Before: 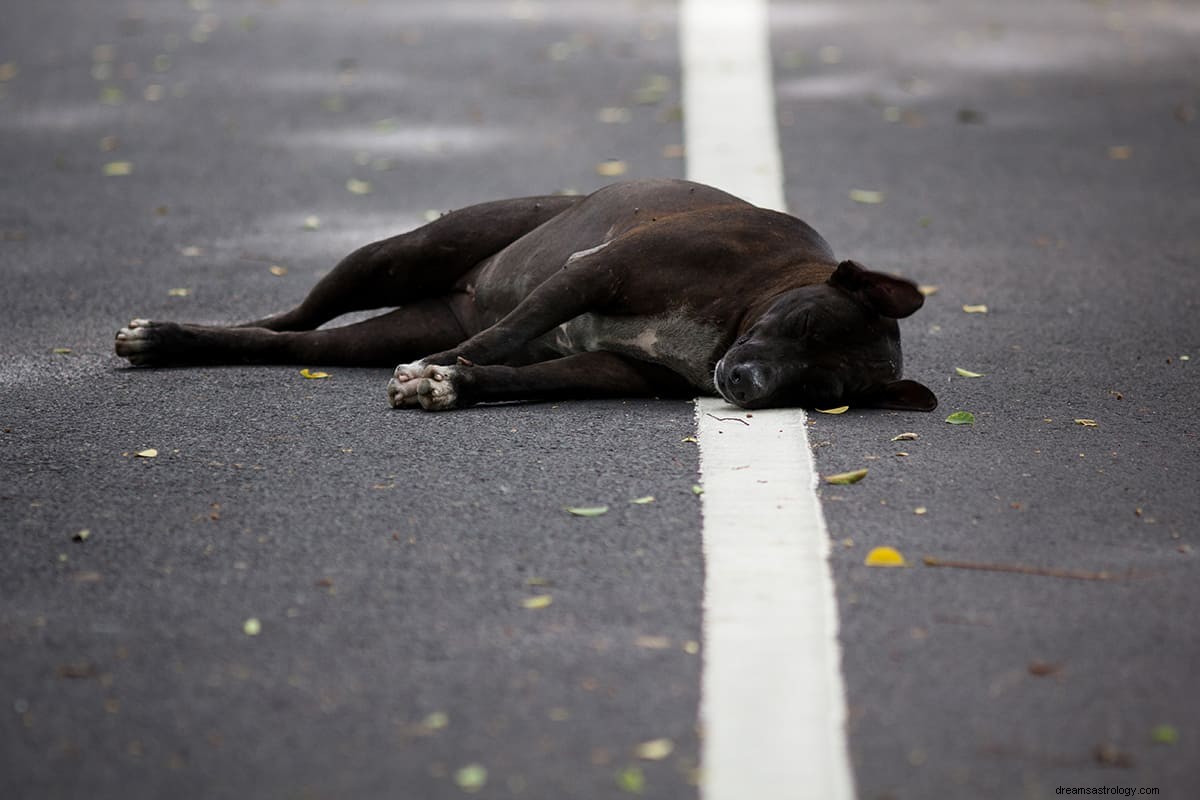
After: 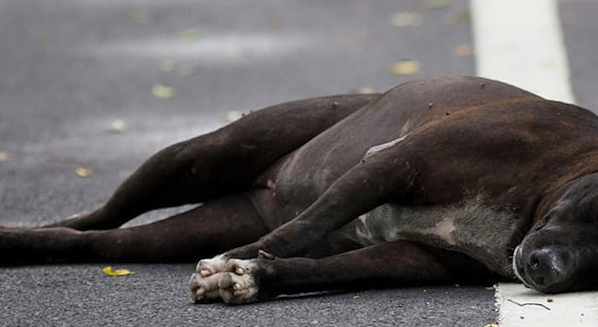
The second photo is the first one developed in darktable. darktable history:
contrast brightness saturation: contrast 0.03, brightness 0.06, saturation 0.13
rotate and perspective: rotation -1.68°, lens shift (vertical) -0.146, crop left 0.049, crop right 0.912, crop top 0.032, crop bottom 0.96
crop: left 15.306%, top 9.065%, right 30.789%, bottom 48.638%
